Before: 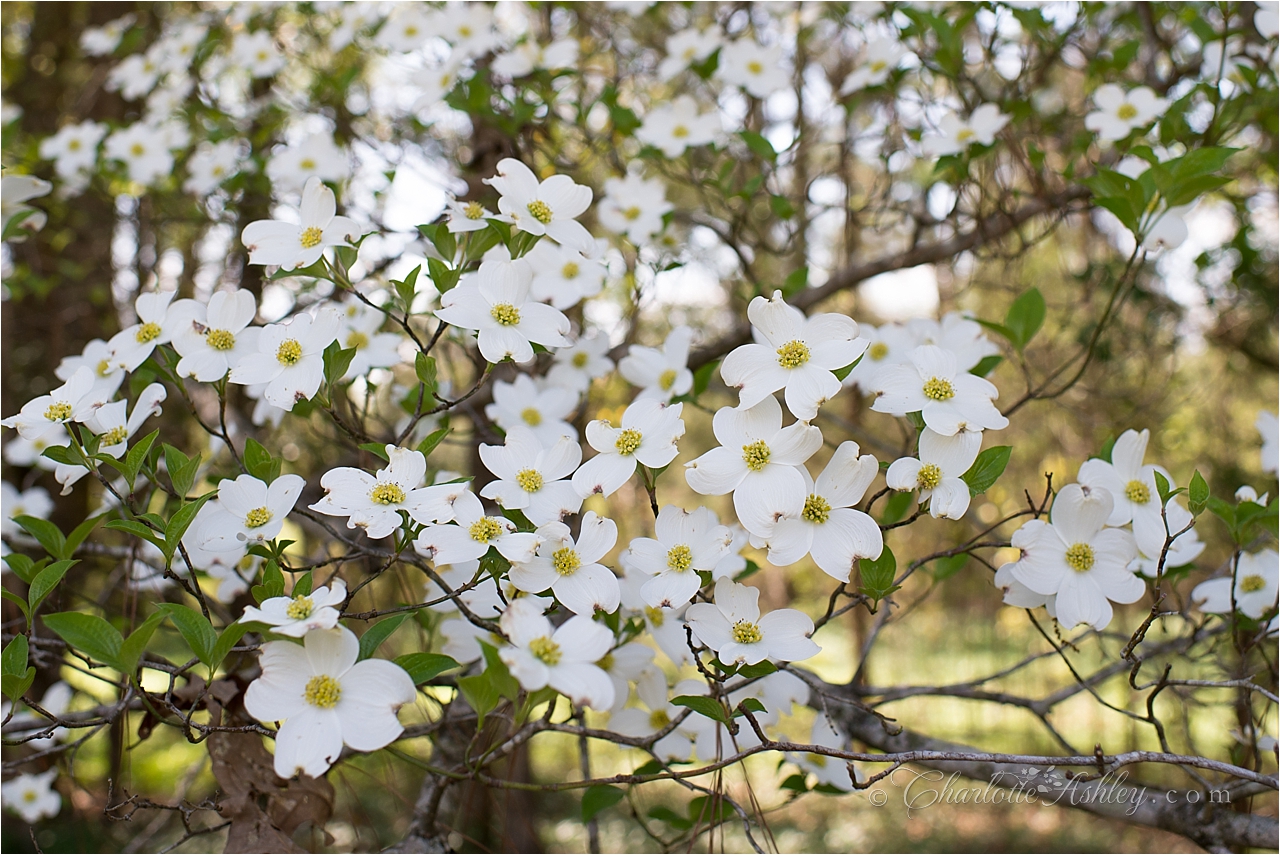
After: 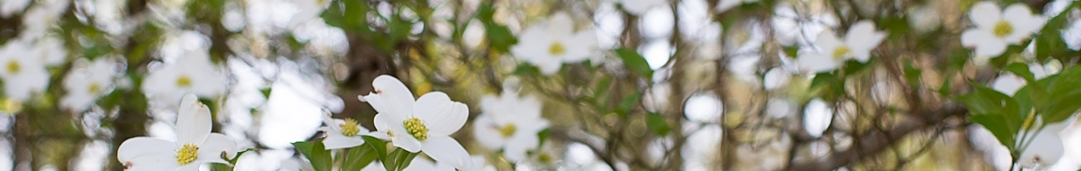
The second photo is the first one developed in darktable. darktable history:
crop and rotate: left 9.694%, top 9.76%, right 5.849%, bottom 70.165%
